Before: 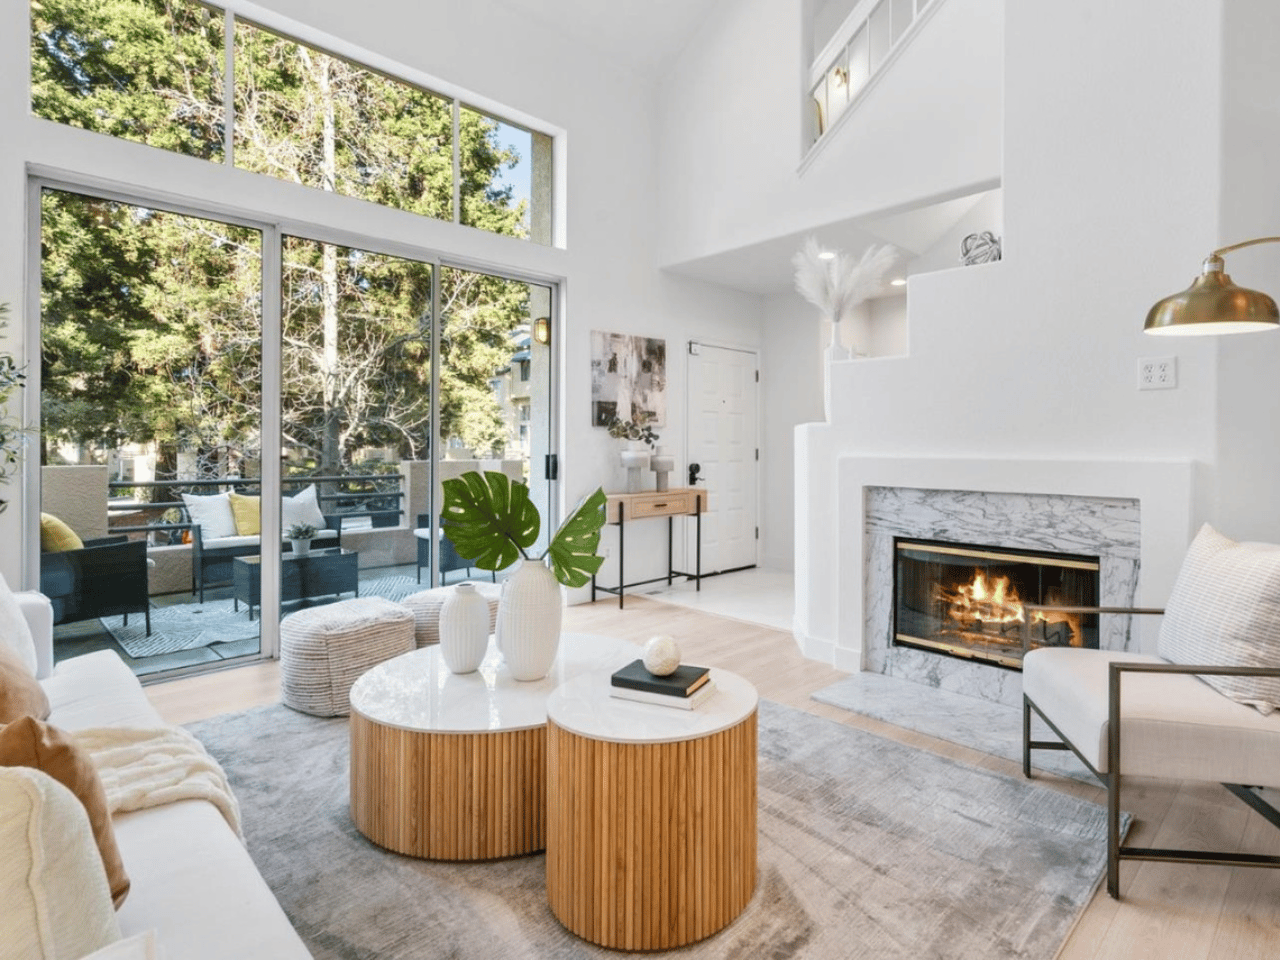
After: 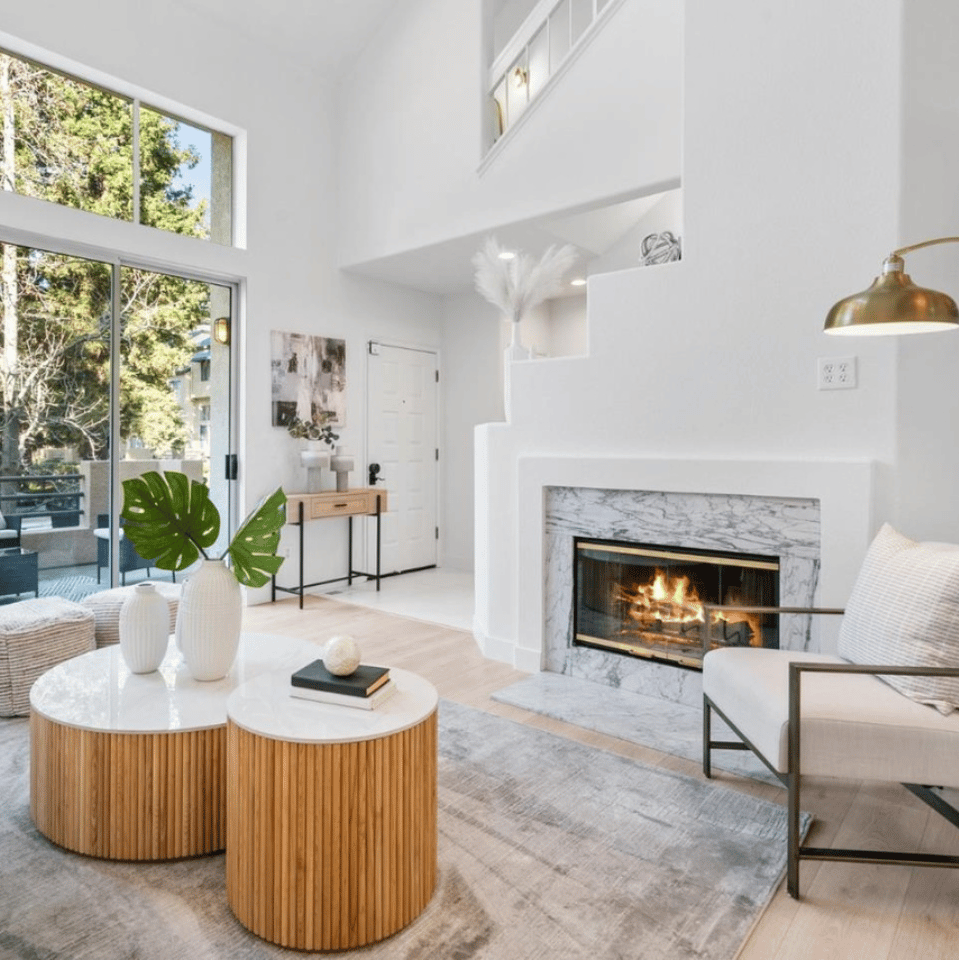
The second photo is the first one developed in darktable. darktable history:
crop and rotate: left 25.064%
